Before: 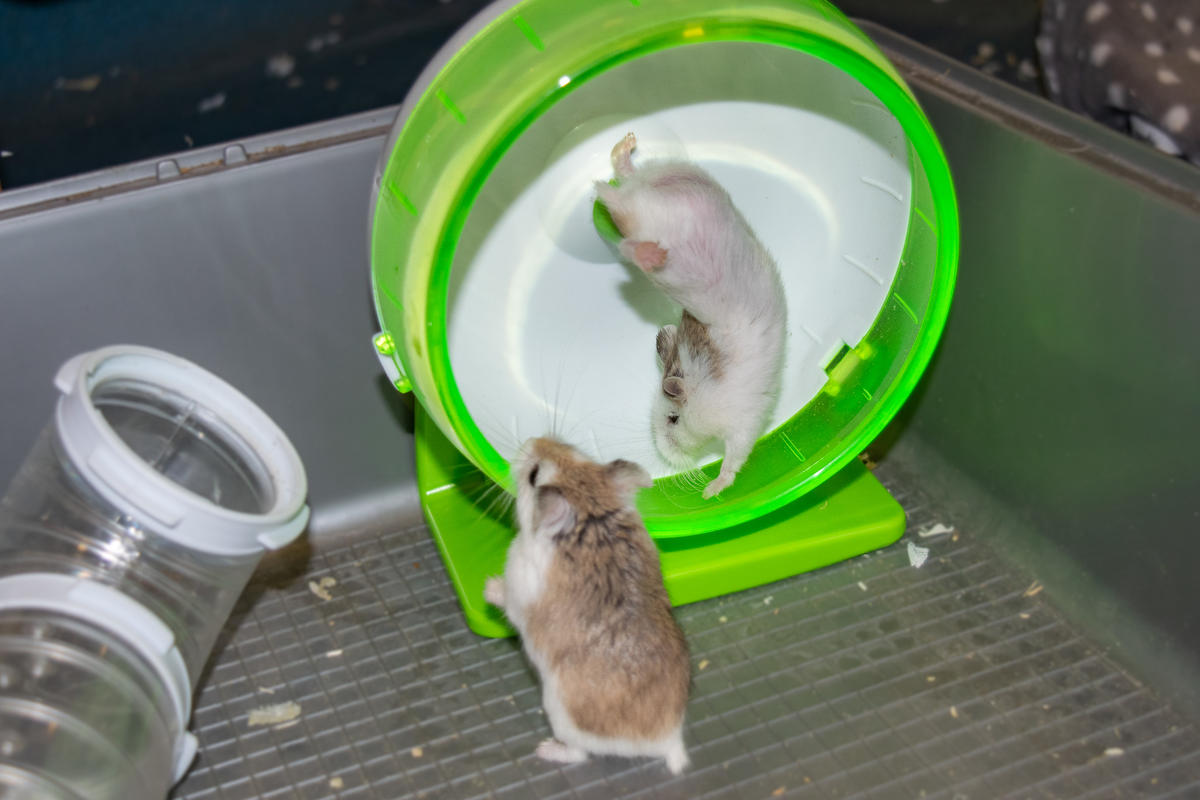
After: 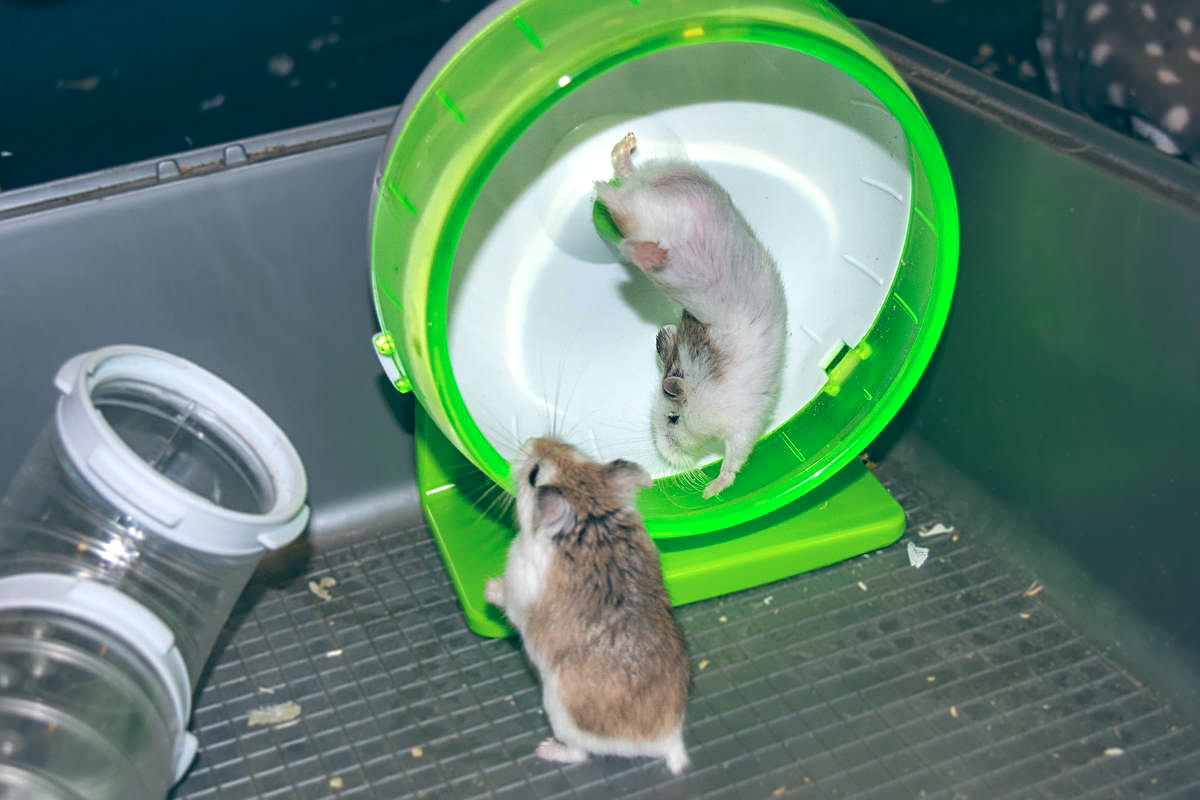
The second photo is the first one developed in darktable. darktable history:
sharpen: on, module defaults
color balance: lift [1.016, 0.983, 1, 1.017], gamma [0.958, 1, 1, 1], gain [0.981, 1.007, 0.993, 1.002], input saturation 118.26%, contrast 13.43%, contrast fulcrum 21.62%, output saturation 82.76%
